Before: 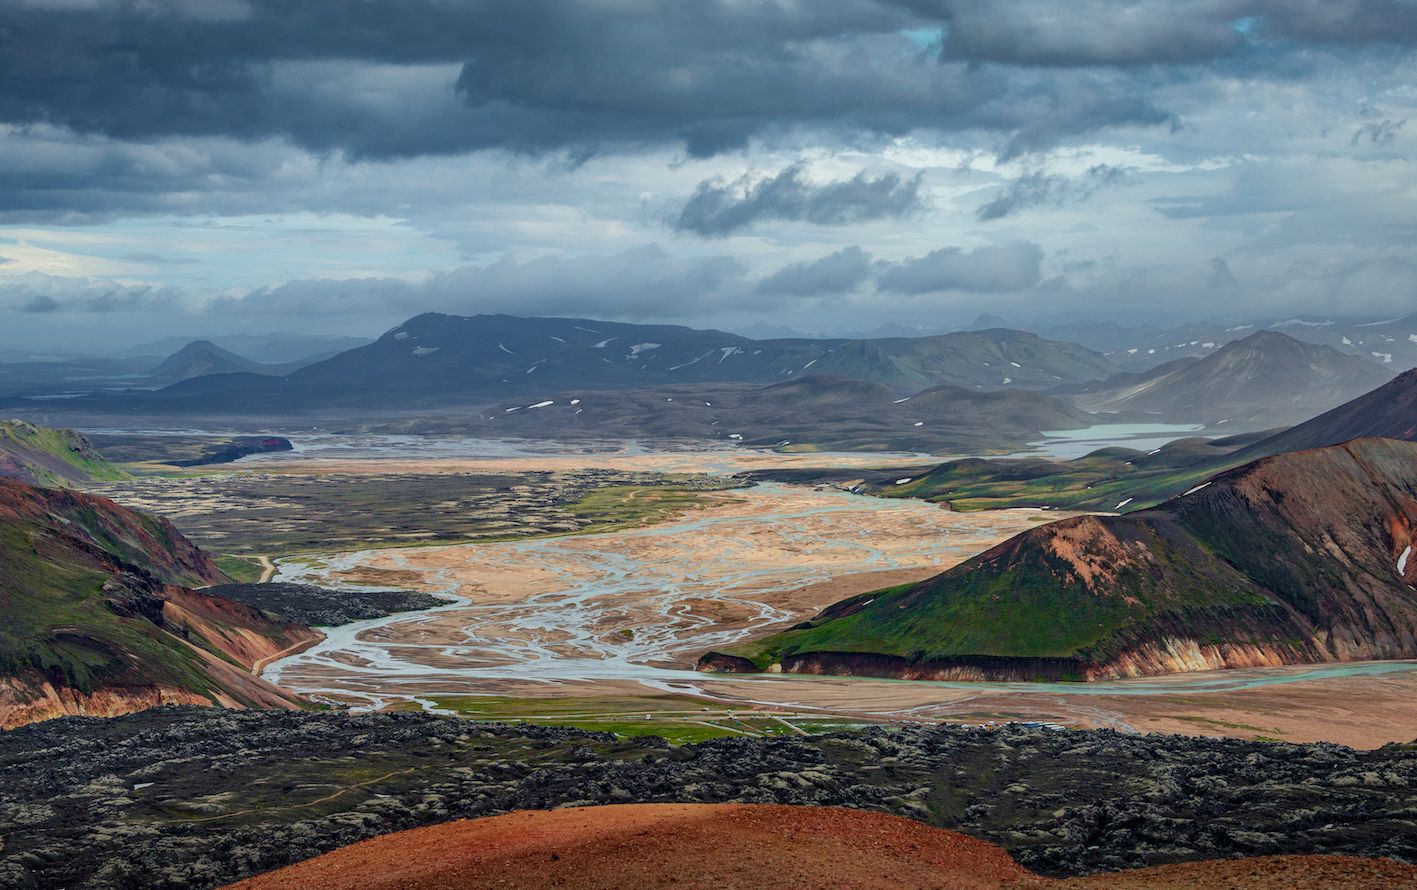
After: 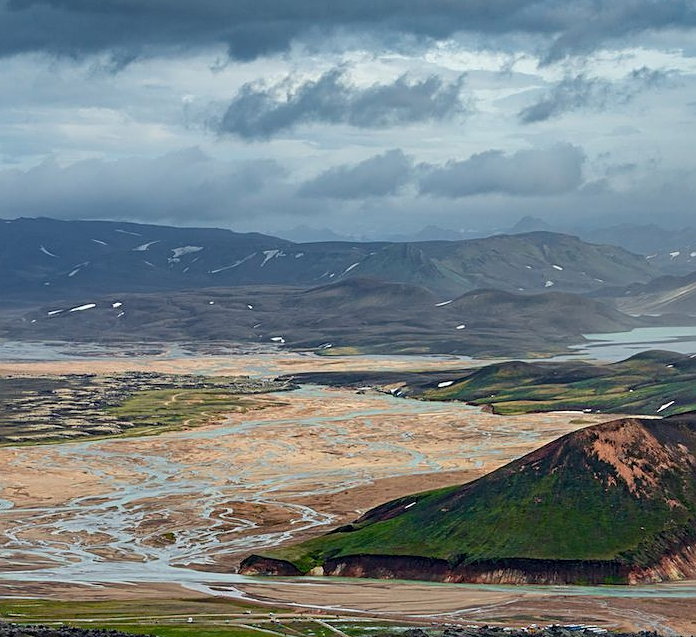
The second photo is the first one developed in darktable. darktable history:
crop: left 32.338%, top 10.936%, right 18.536%, bottom 17.386%
sharpen: on, module defaults
